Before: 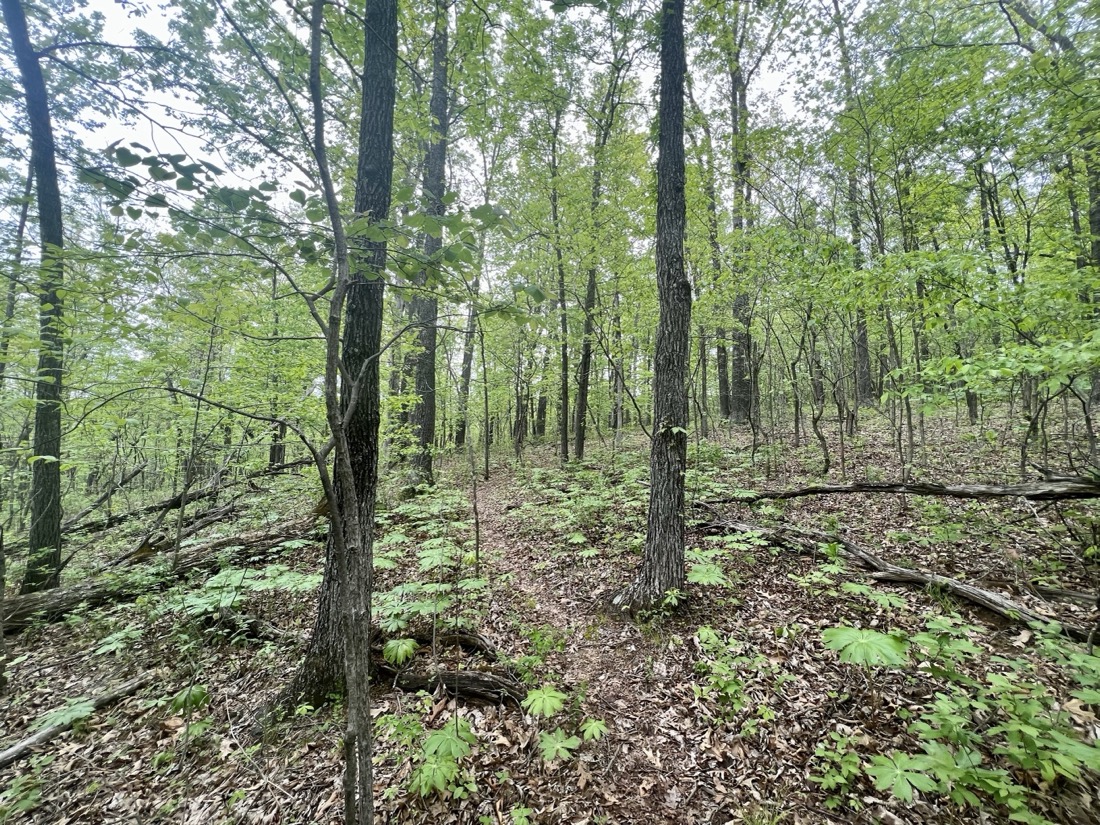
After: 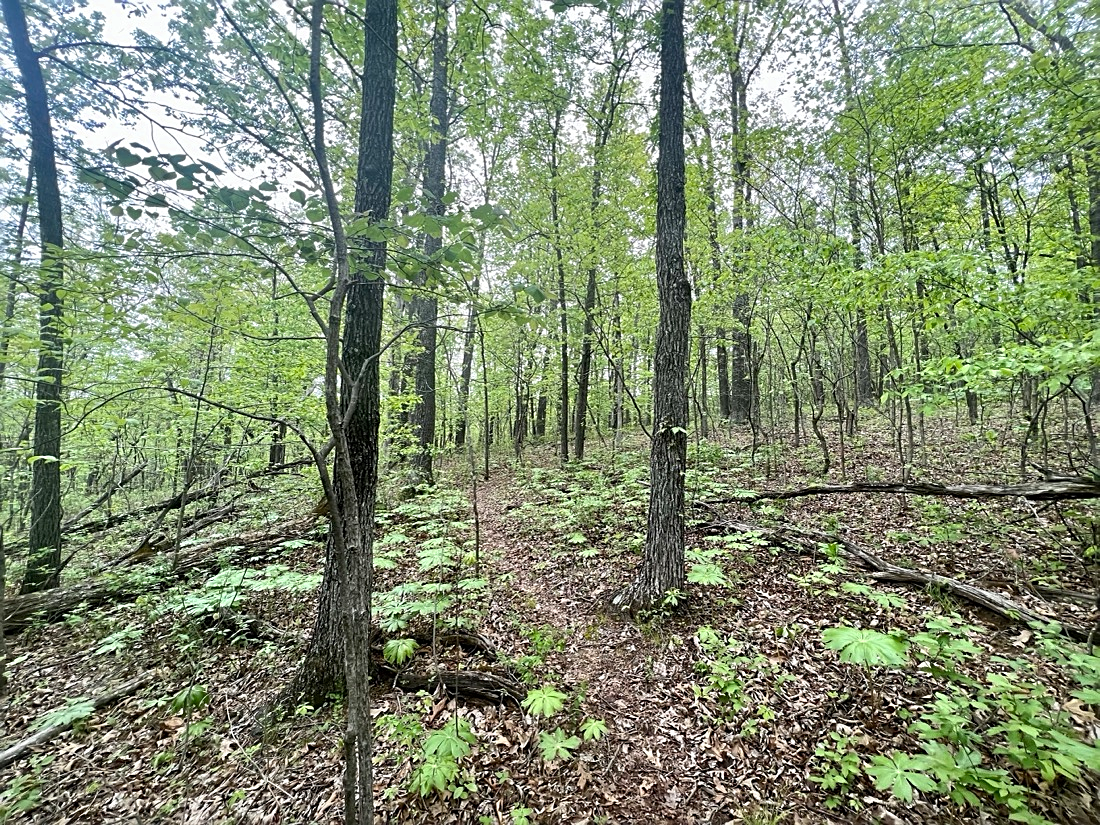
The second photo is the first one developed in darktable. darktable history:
color zones: curves: ch0 [(0.25, 0.5) (0.463, 0.627) (0.484, 0.637) (0.75, 0.5)]
sharpen: on, module defaults
